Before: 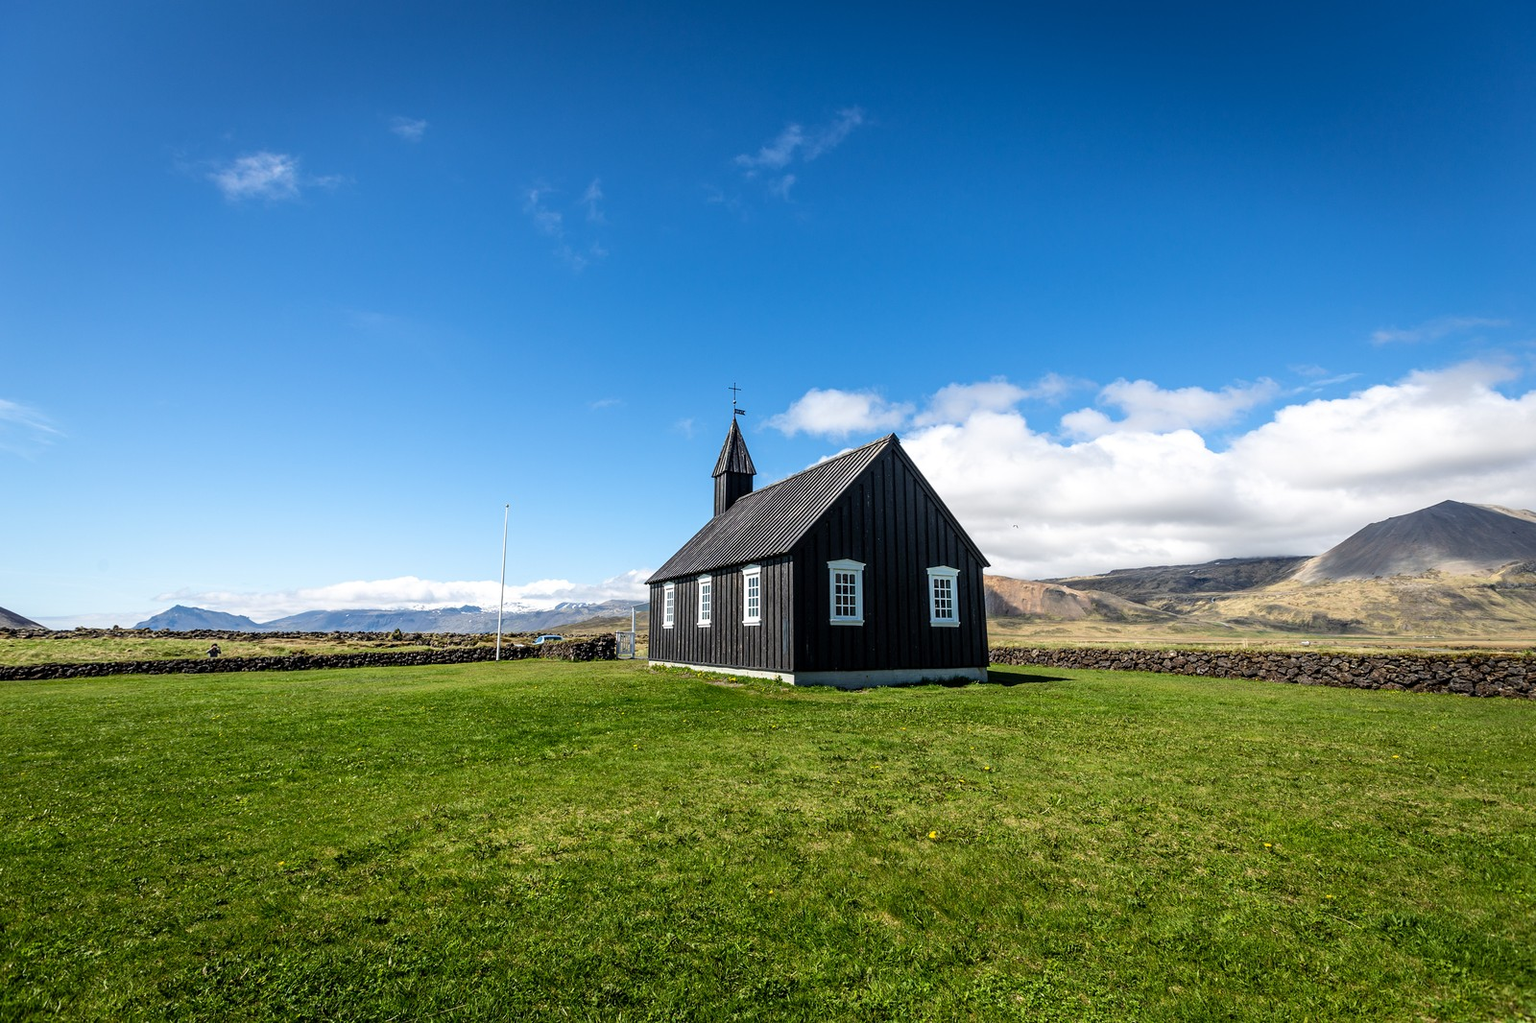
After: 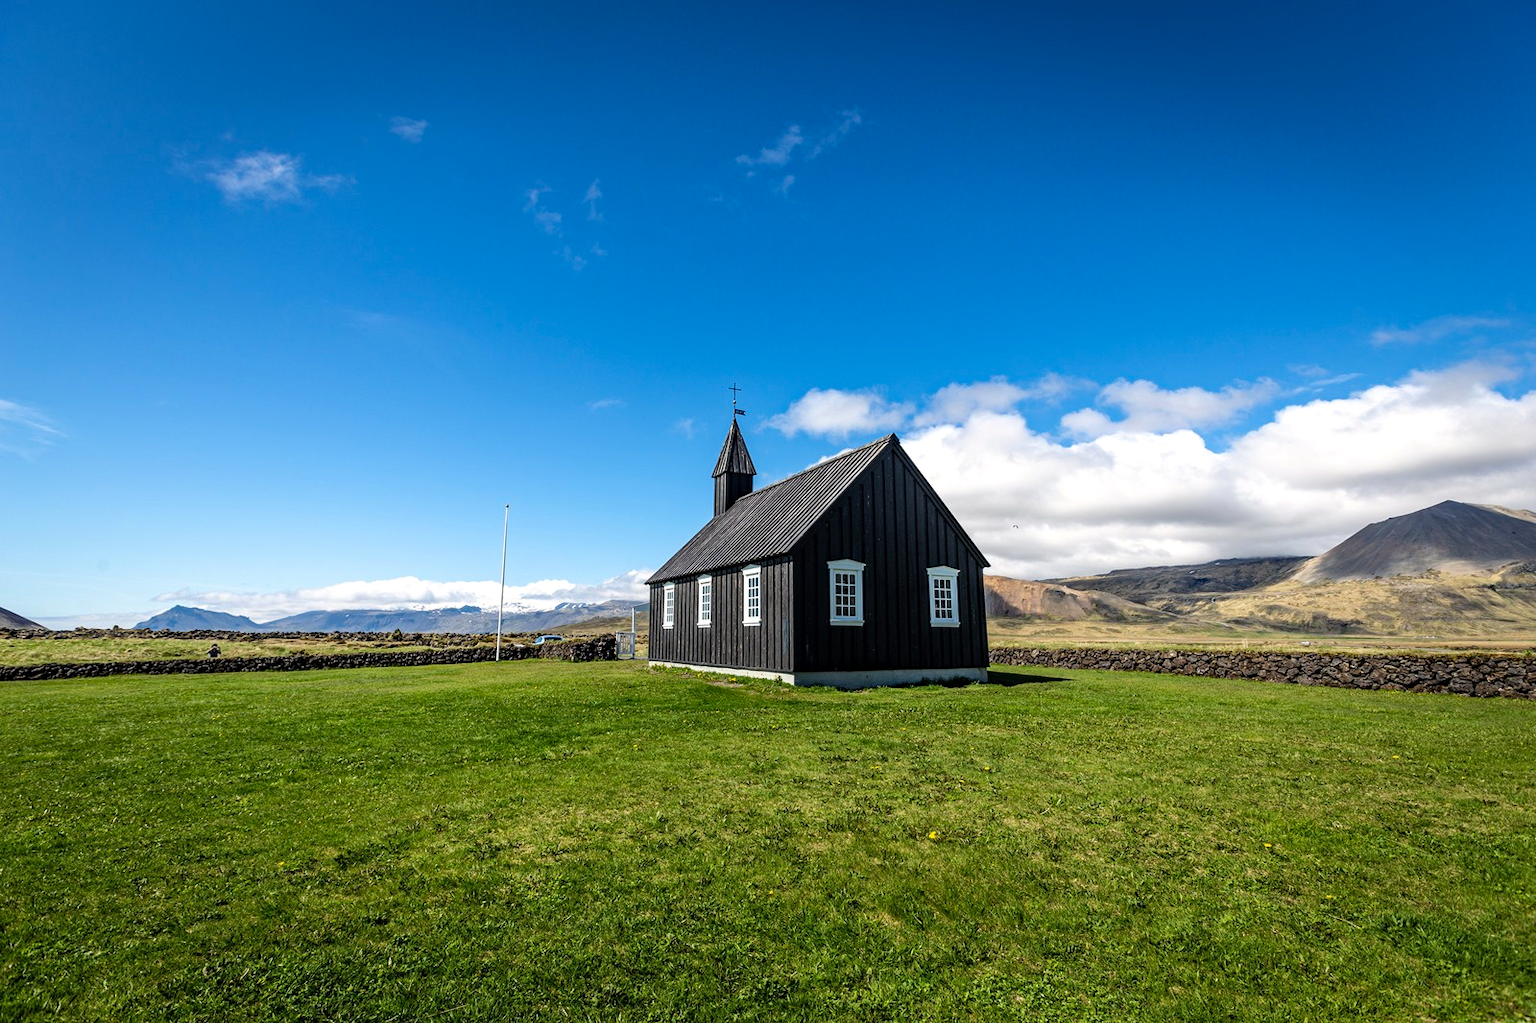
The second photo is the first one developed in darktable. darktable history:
haze removal: strength 0.303, distance 0.255, compatibility mode true, adaptive false
